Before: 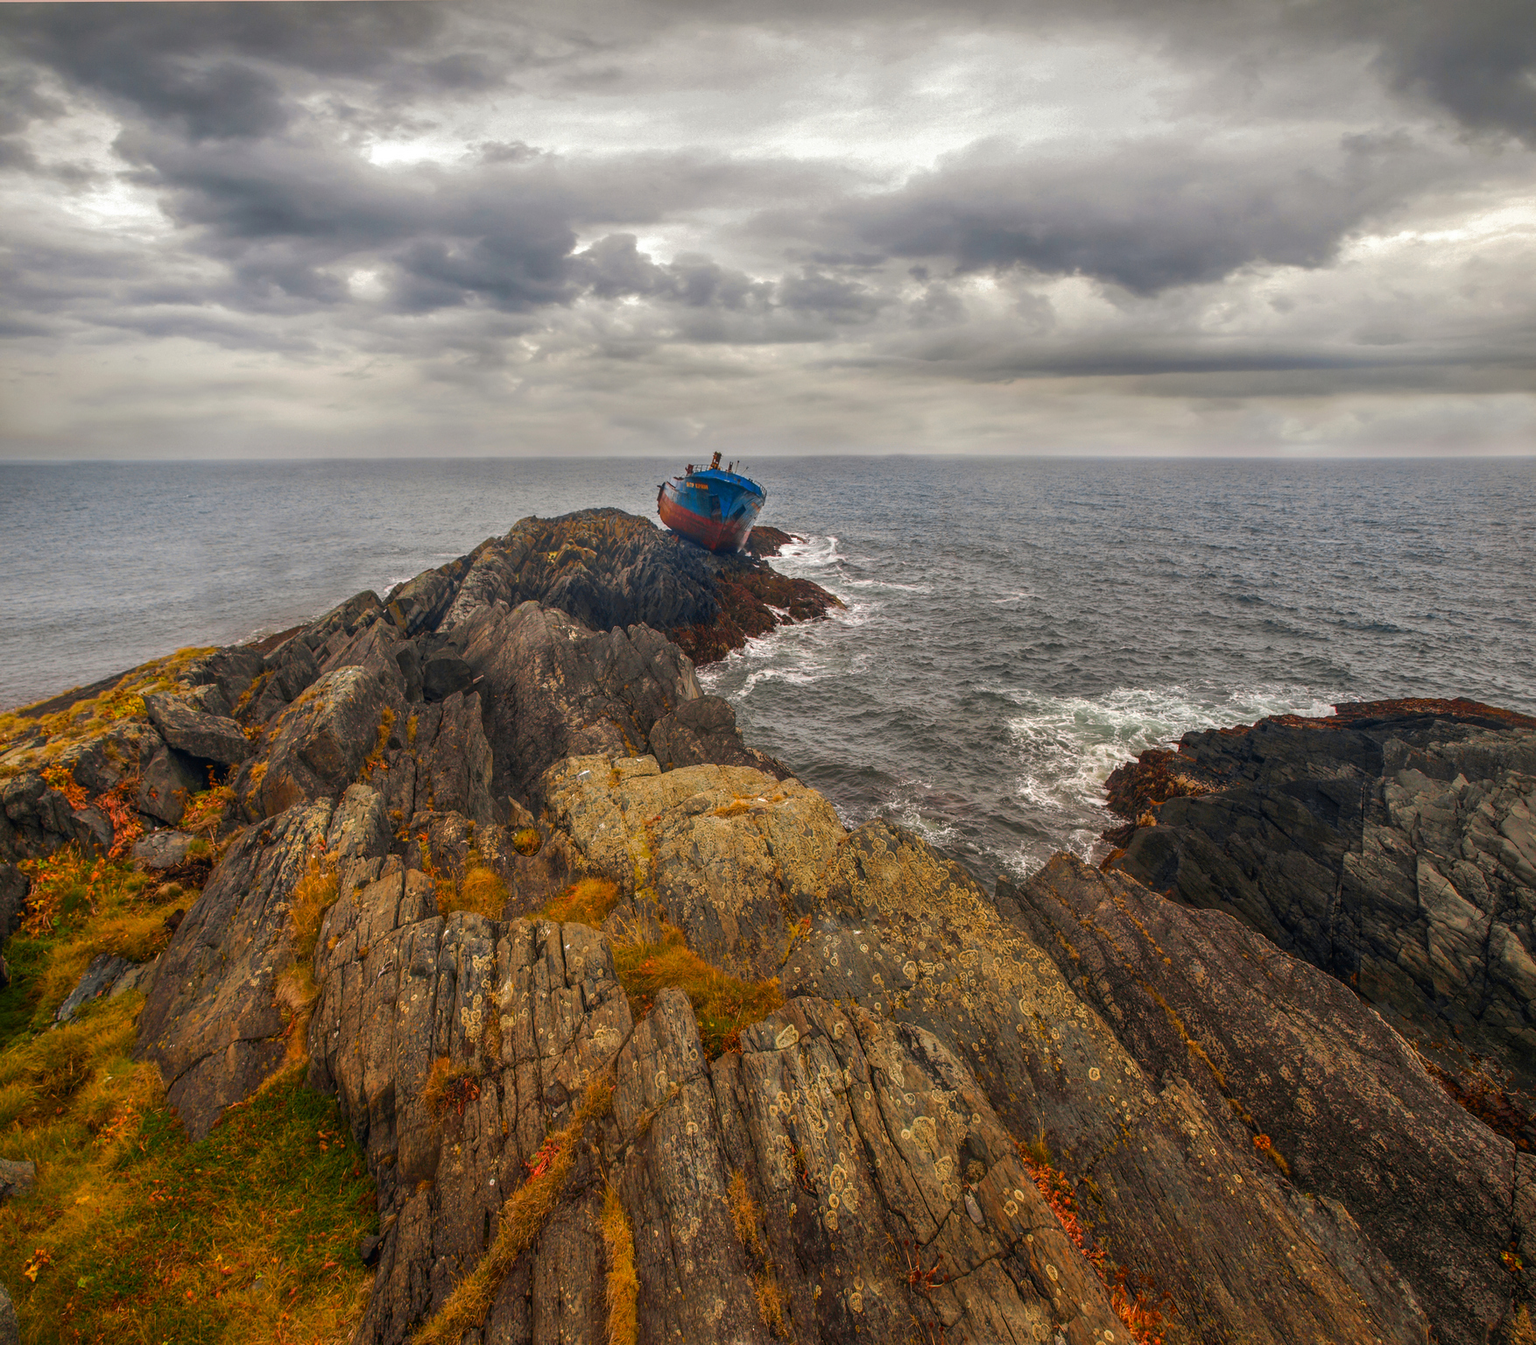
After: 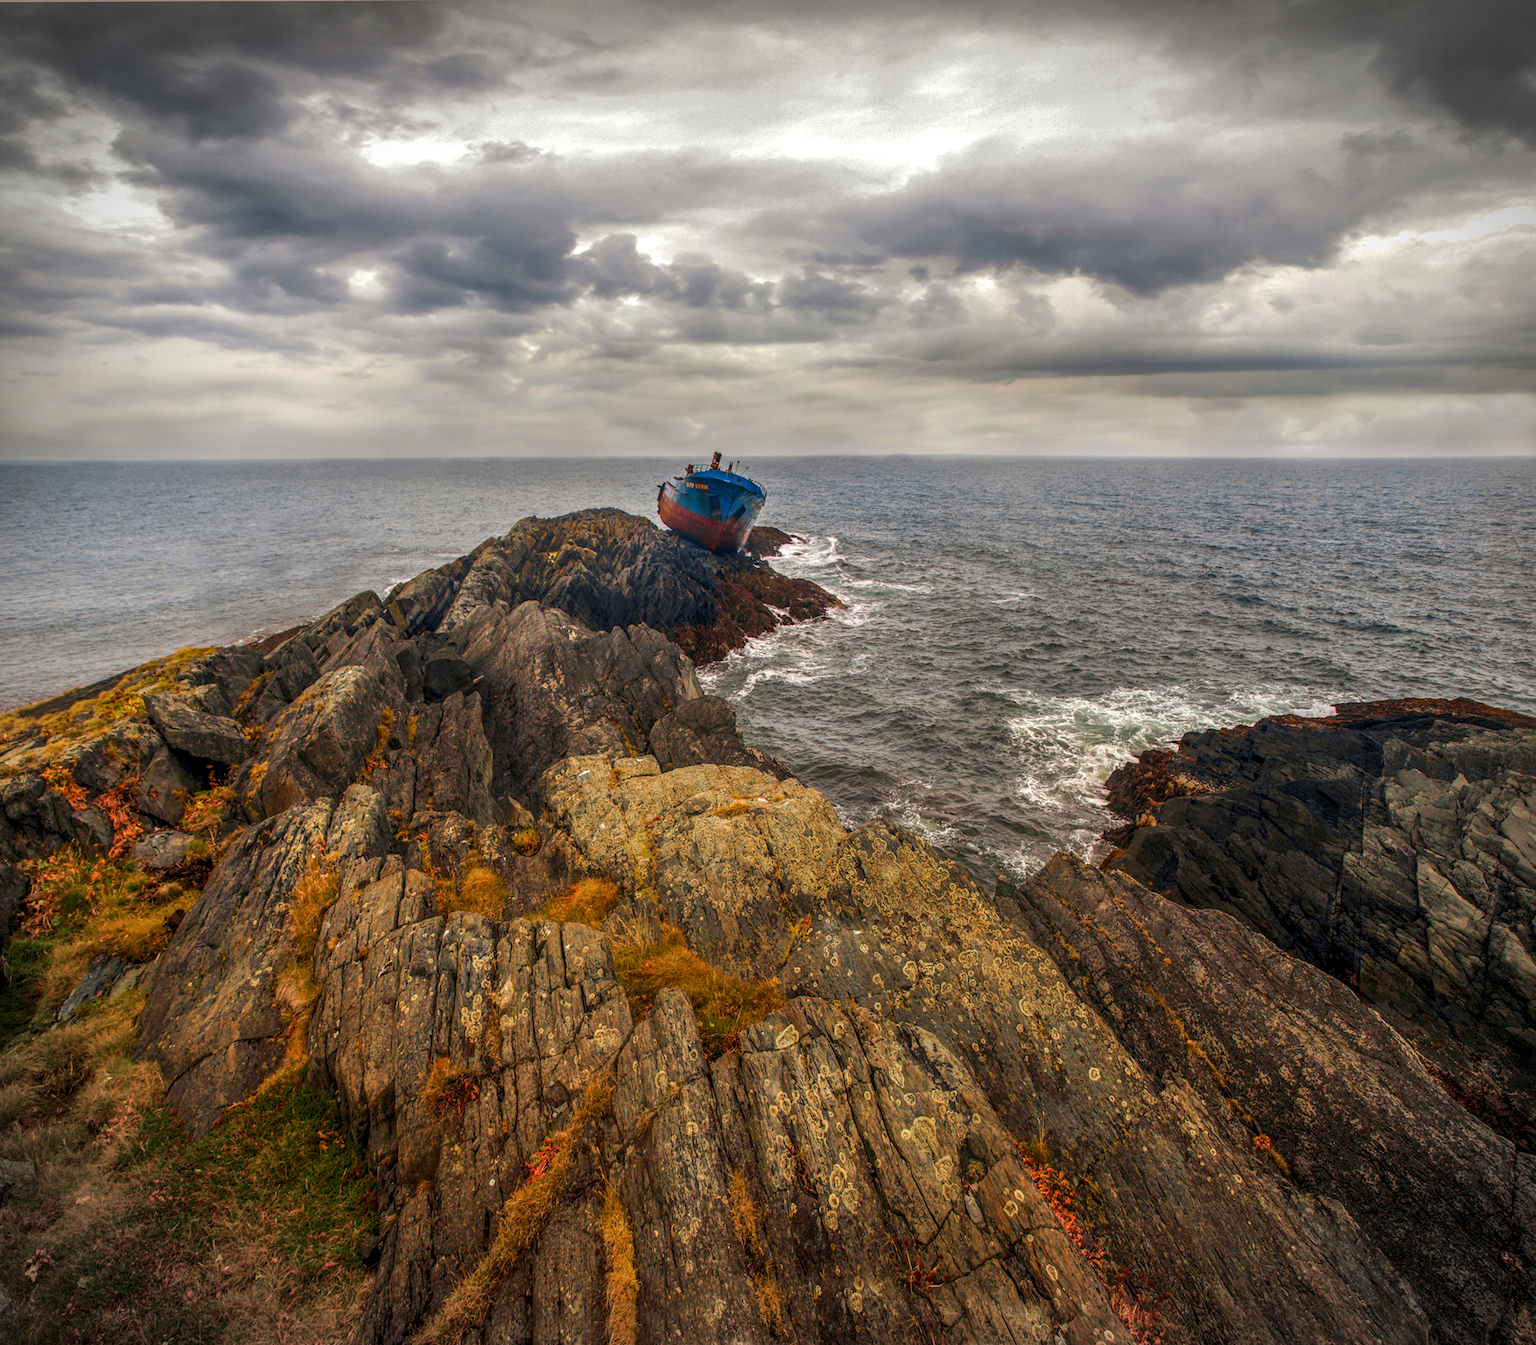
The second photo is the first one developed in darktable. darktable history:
velvia: strength 15.5%
vignetting: fall-off start 88.82%, fall-off radius 44.04%, width/height ratio 1.154, dithering 8-bit output
local contrast: detail 130%
